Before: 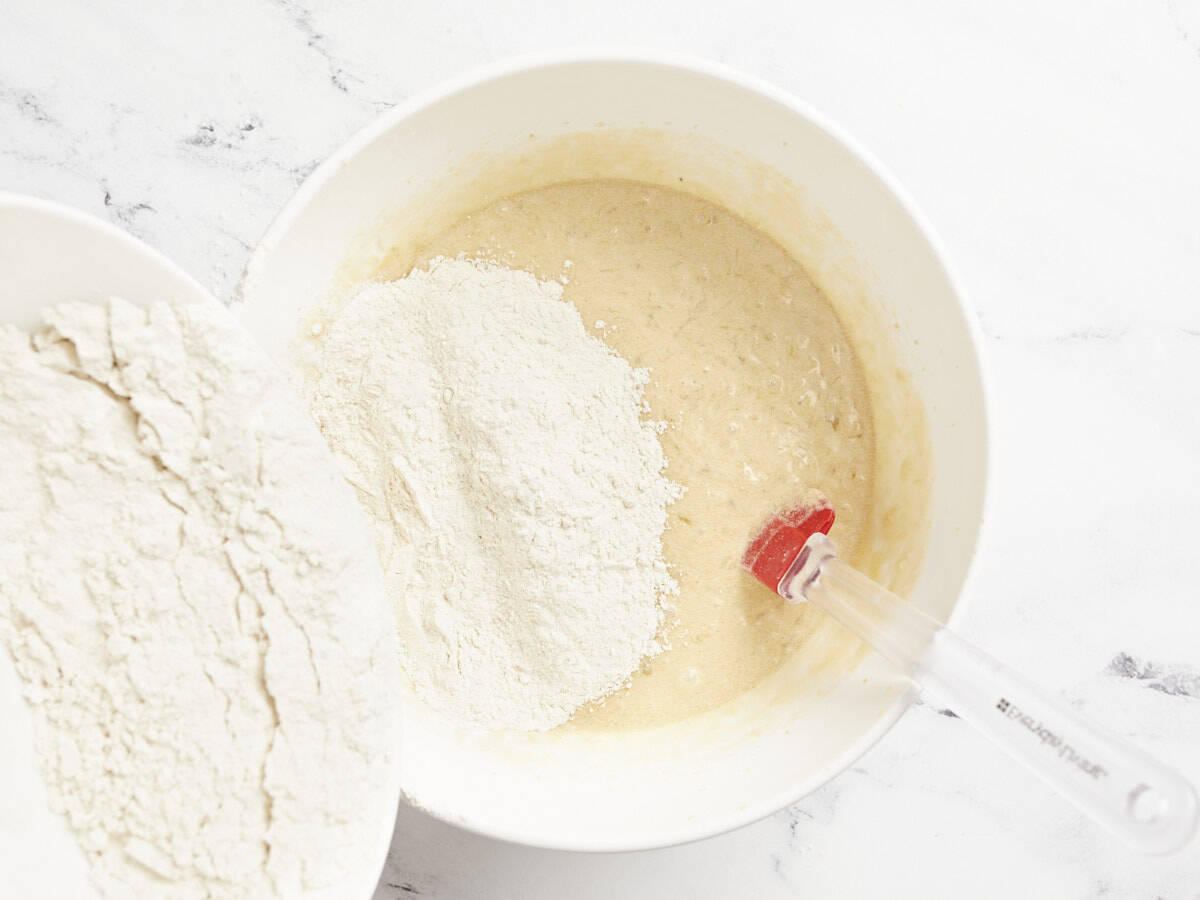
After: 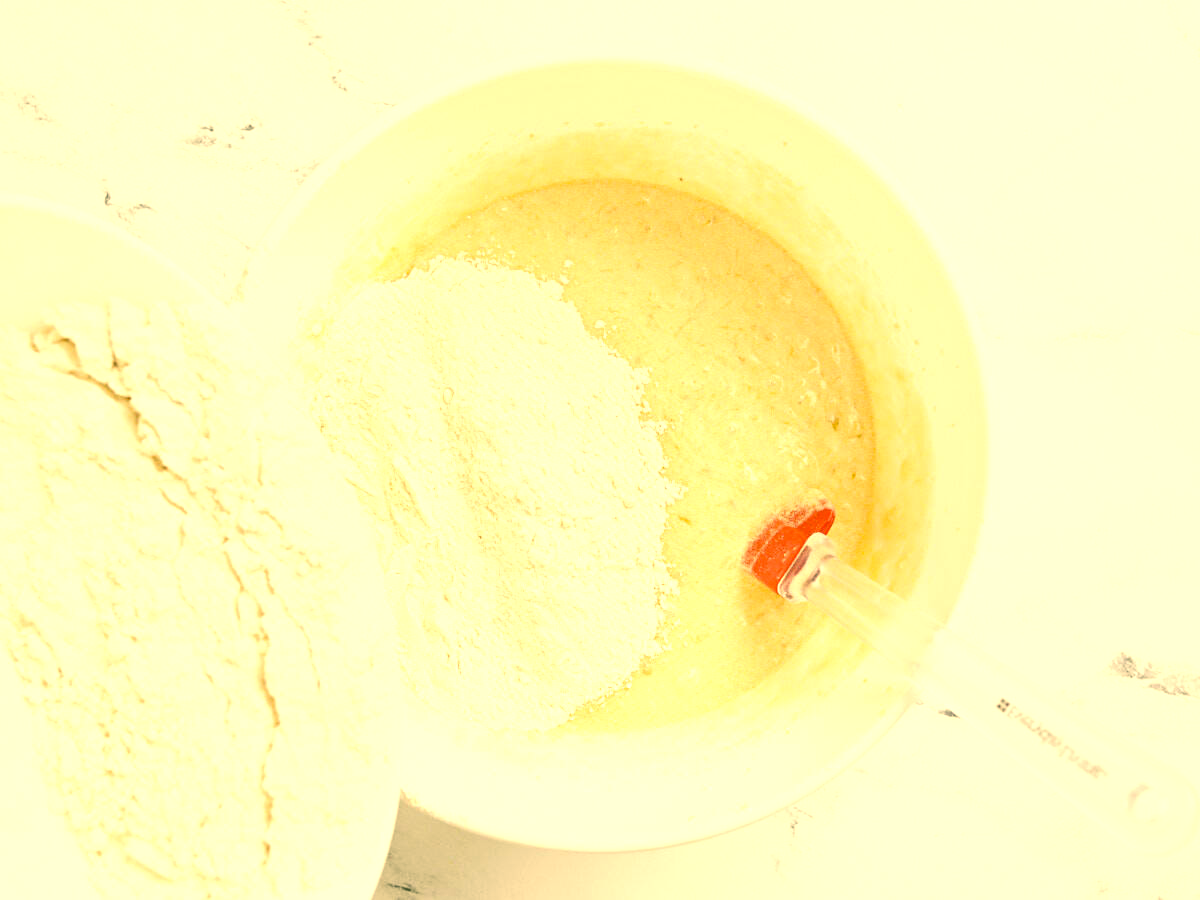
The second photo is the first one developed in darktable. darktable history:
color correction: highlights a* 5.62, highlights b* 33.57, shadows a* -25.86, shadows b* 4.02
exposure: exposure 0.496 EV, compensate highlight preservation false
